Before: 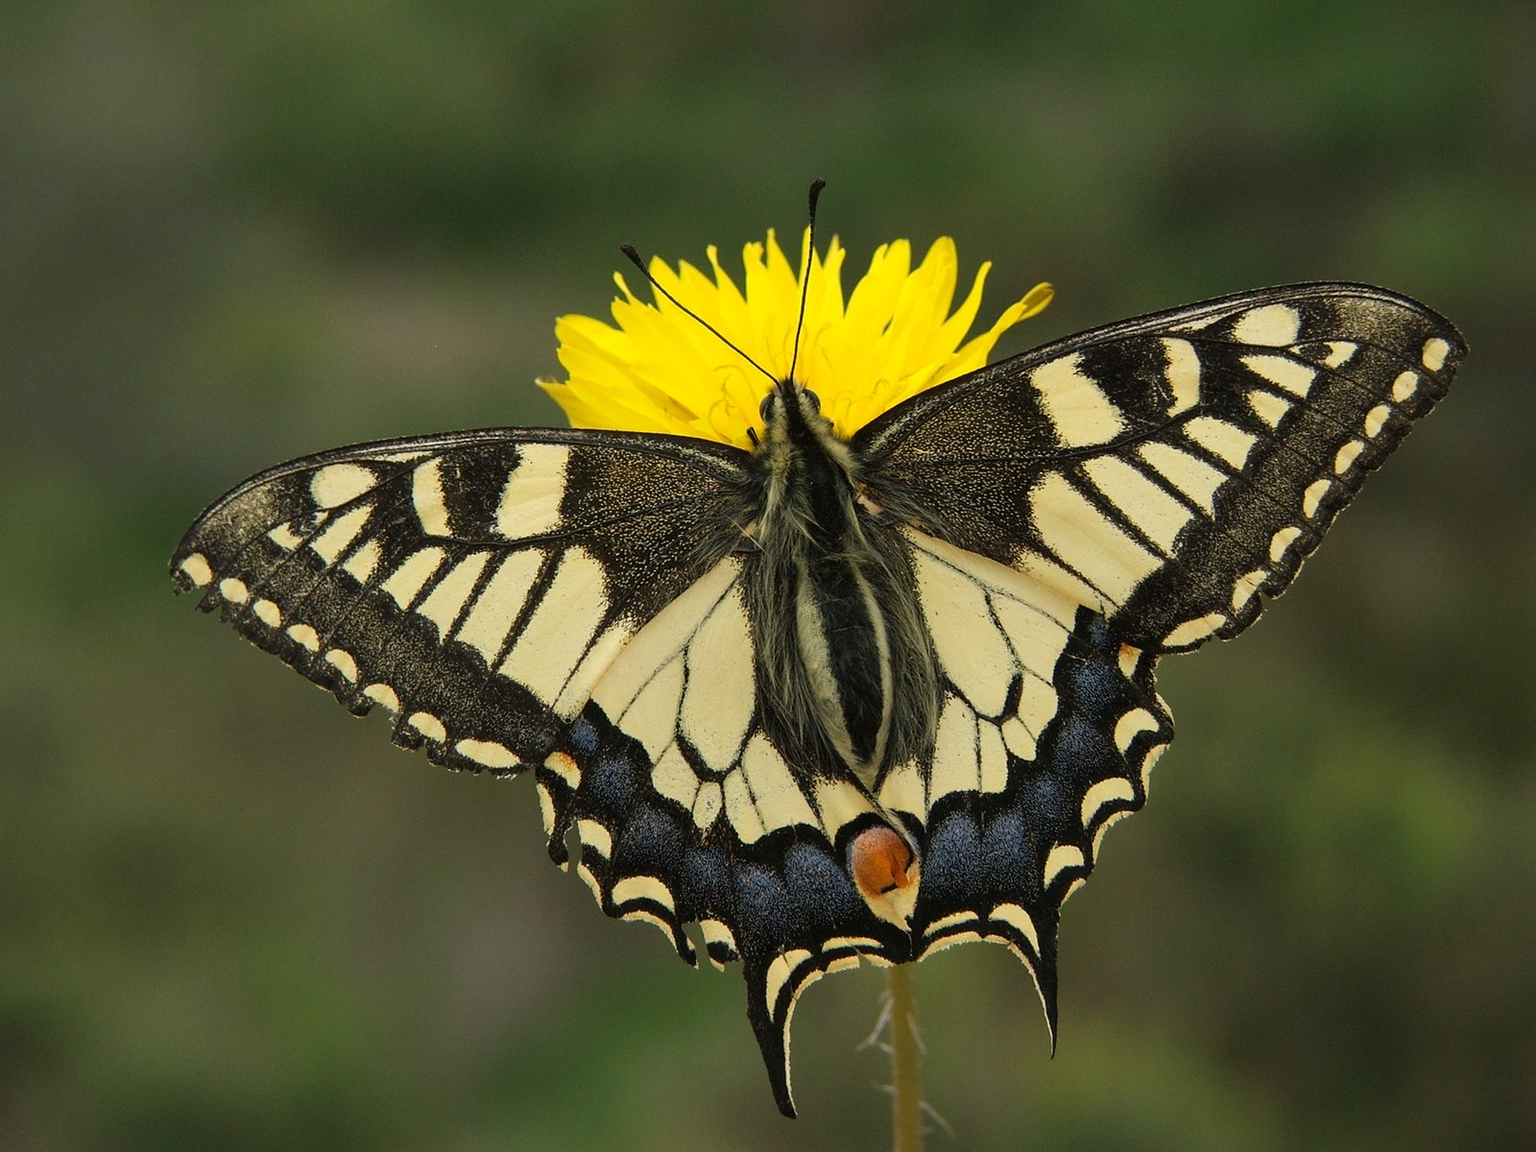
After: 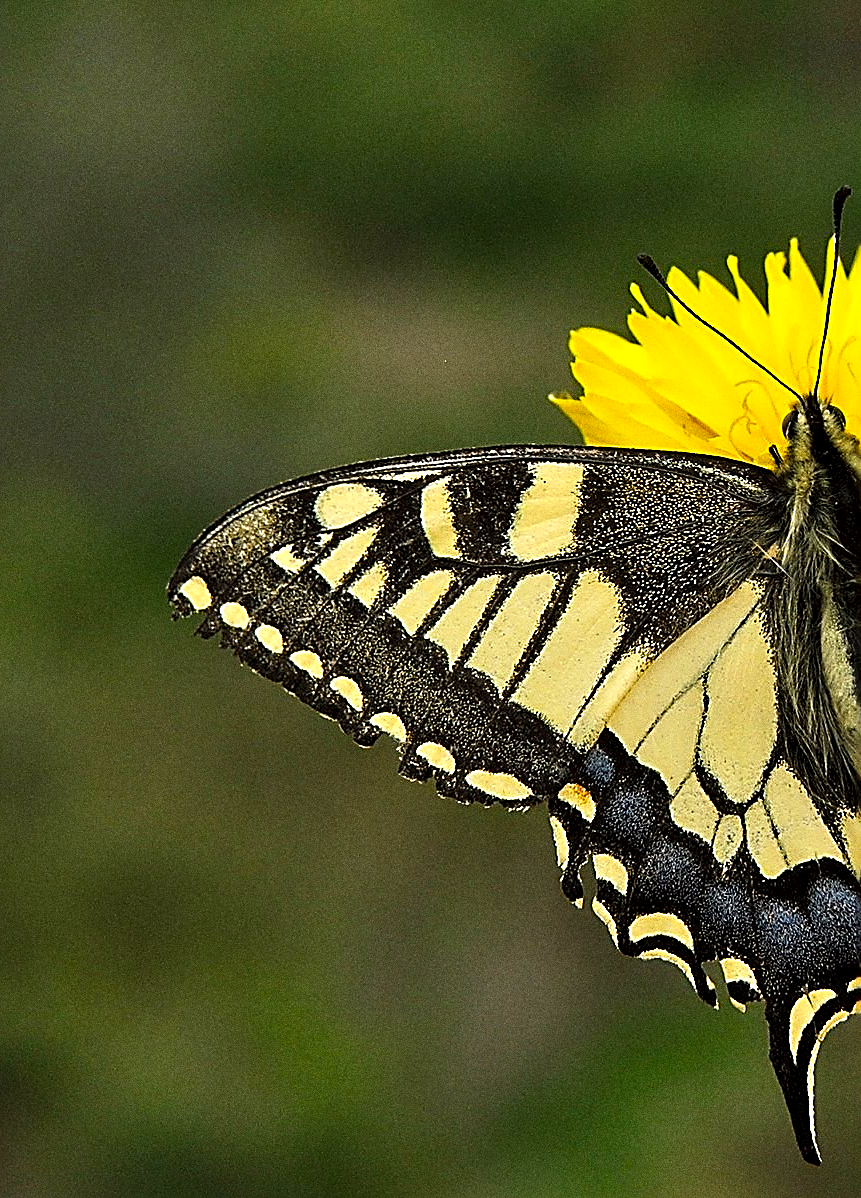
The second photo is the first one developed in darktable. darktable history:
contrast equalizer: y [[0.514, 0.573, 0.581, 0.508, 0.5, 0.5], [0.5 ×6], [0.5 ×6], [0 ×6], [0 ×6]]
crop: left 0.587%, right 45.588%, bottom 0.086%
sharpen: amount 2
vibrance: on, module defaults
color balance: lift [1, 1.001, 0.999, 1.001], gamma [1, 1.004, 1.007, 0.993], gain [1, 0.991, 0.987, 1.013], contrast 10%, output saturation 120%
grain: coarseness 0.09 ISO, strength 40%
